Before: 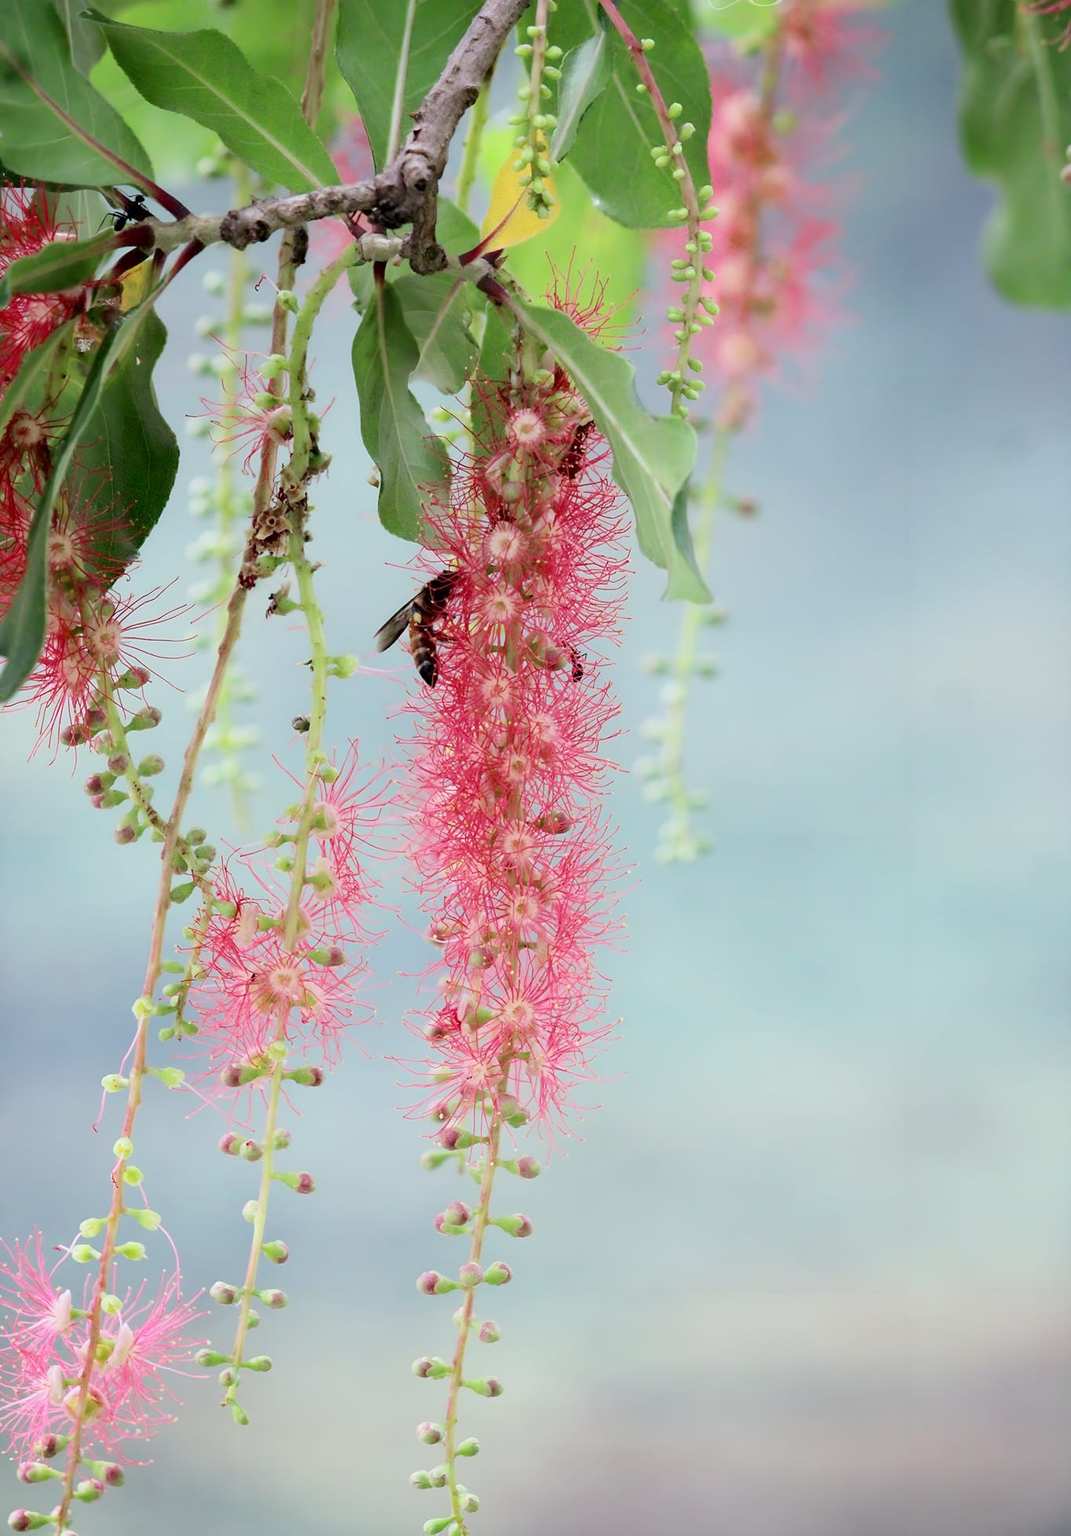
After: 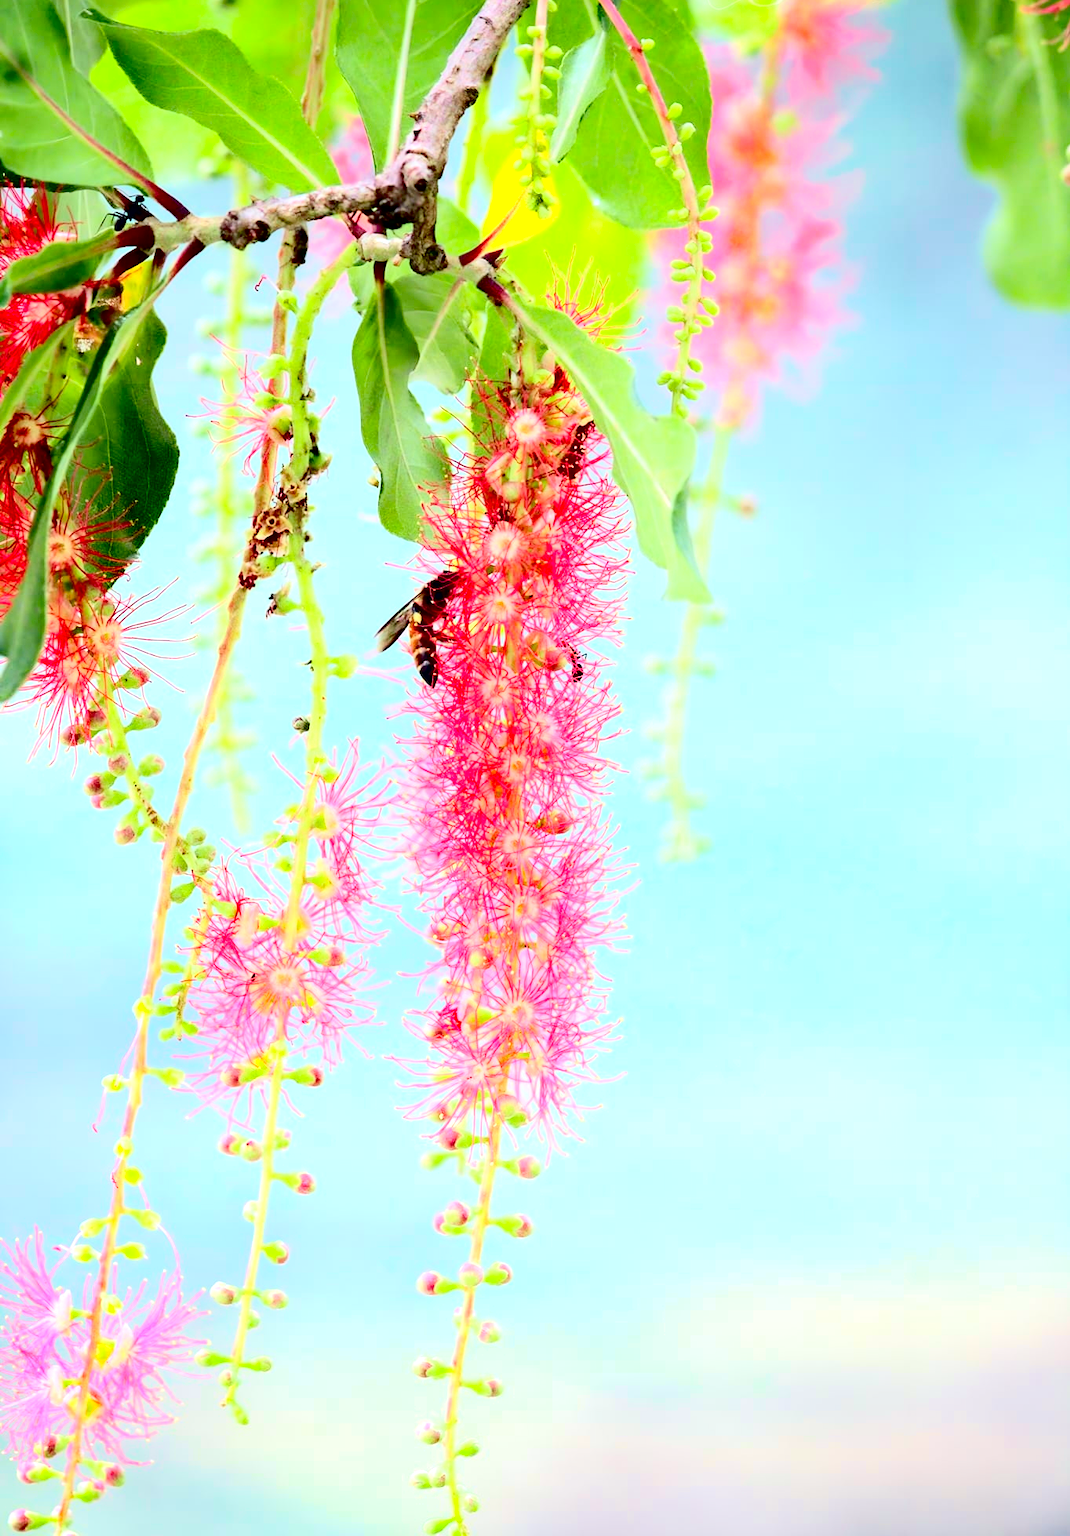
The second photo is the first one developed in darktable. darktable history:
color zones: curves: ch0 [(0, 0.613) (0.01, 0.613) (0.245, 0.448) (0.498, 0.529) (0.642, 0.665) (0.879, 0.777) (0.99, 0.613)]; ch1 [(0, 0) (0.143, 0) (0.286, 0) (0.429, 0) (0.571, 0) (0.714, 0) (0.857, 0)], mix -121.96%
exposure: black level correction 0.01, exposure 1 EV, compensate highlight preservation false
tone curve: curves: ch0 [(0, 0) (0.042, 0.023) (0.157, 0.114) (0.302, 0.308) (0.44, 0.507) (0.607, 0.705) (0.824, 0.882) (1, 0.965)]; ch1 [(0, 0) (0.339, 0.334) (0.445, 0.419) (0.476, 0.454) (0.503, 0.501) (0.517, 0.513) (0.551, 0.567) (0.622, 0.662) (0.706, 0.741) (1, 1)]; ch2 [(0, 0) (0.327, 0.318) (0.417, 0.426) (0.46, 0.453) (0.502, 0.5) (0.514, 0.524) (0.547, 0.572) (0.615, 0.656) (0.717, 0.778) (1, 1)], color space Lab, independent channels, preserve colors none
